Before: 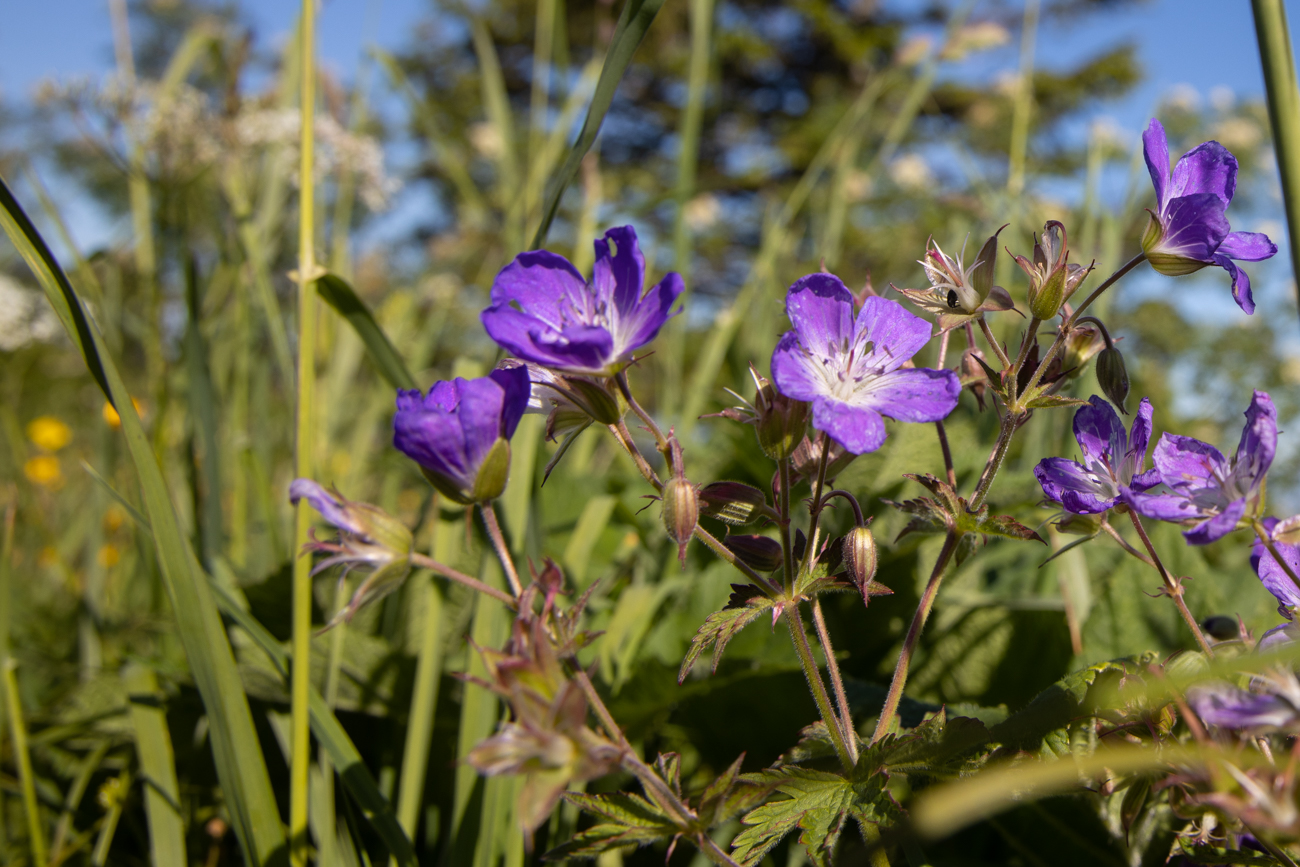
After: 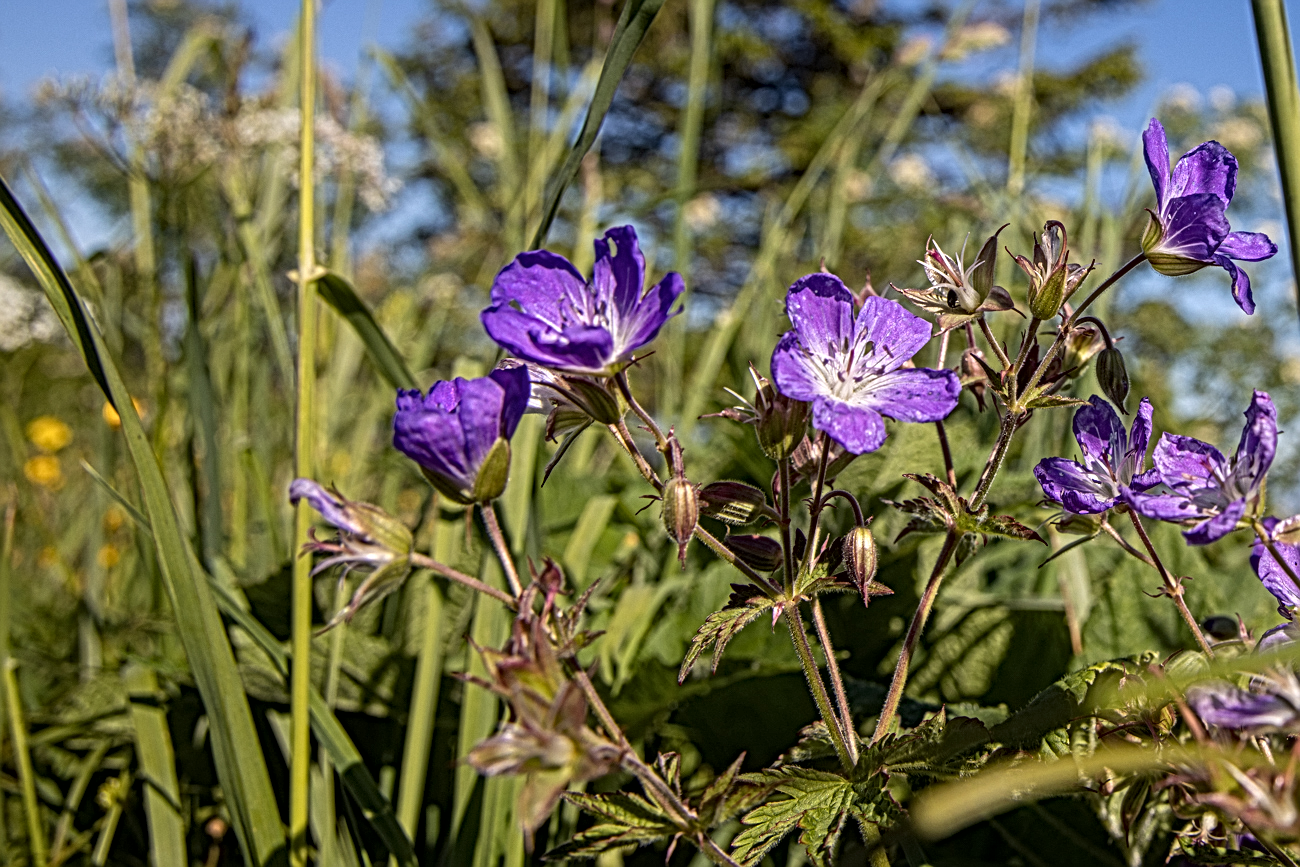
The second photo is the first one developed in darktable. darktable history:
exposure: compensate highlight preservation false
local contrast: mode bilateral grid, contrast 20, coarseness 3, detail 300%, midtone range 0.2
